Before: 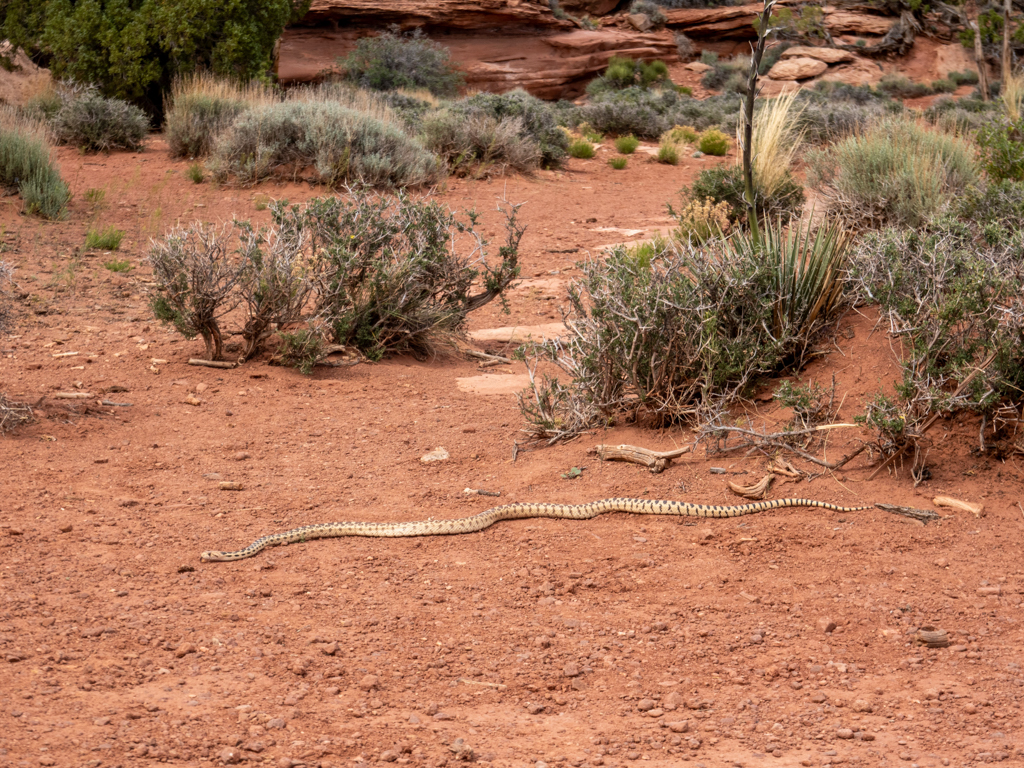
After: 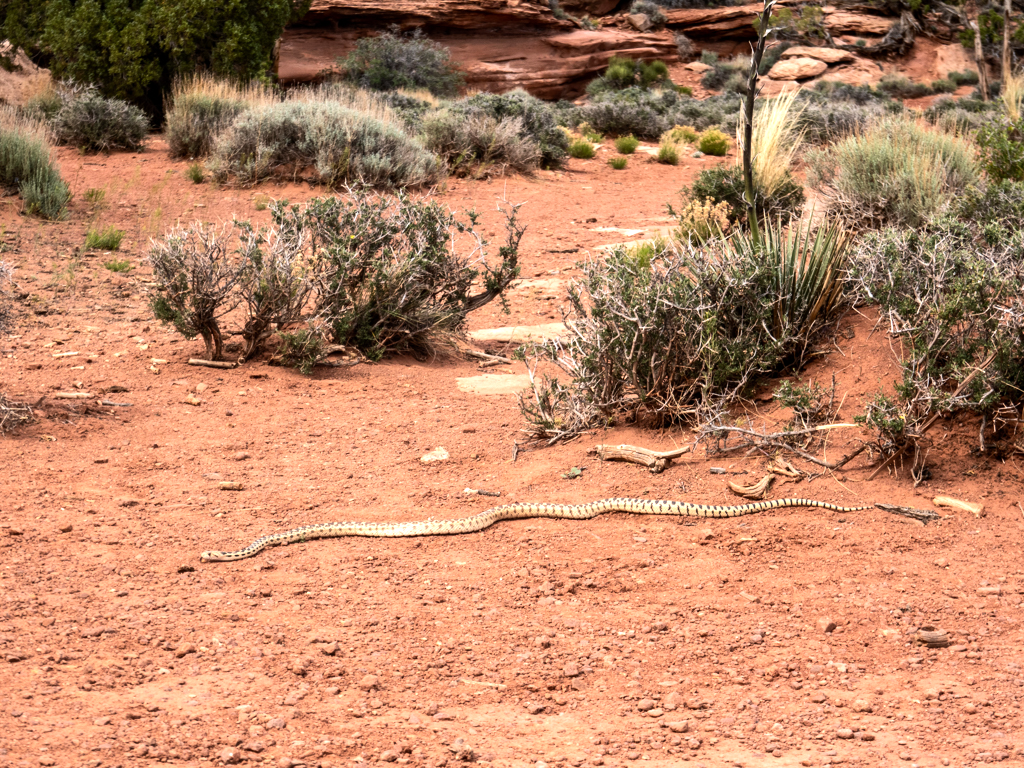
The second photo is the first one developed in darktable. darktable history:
base curve: curves: ch0 [(0, 0) (0.472, 0.508) (1, 1)]
tone equalizer: -8 EV -0.75 EV, -7 EV -0.7 EV, -6 EV -0.6 EV, -5 EV -0.4 EV, -3 EV 0.4 EV, -2 EV 0.6 EV, -1 EV 0.7 EV, +0 EV 0.75 EV, edges refinement/feathering 500, mask exposure compensation -1.57 EV, preserve details no
